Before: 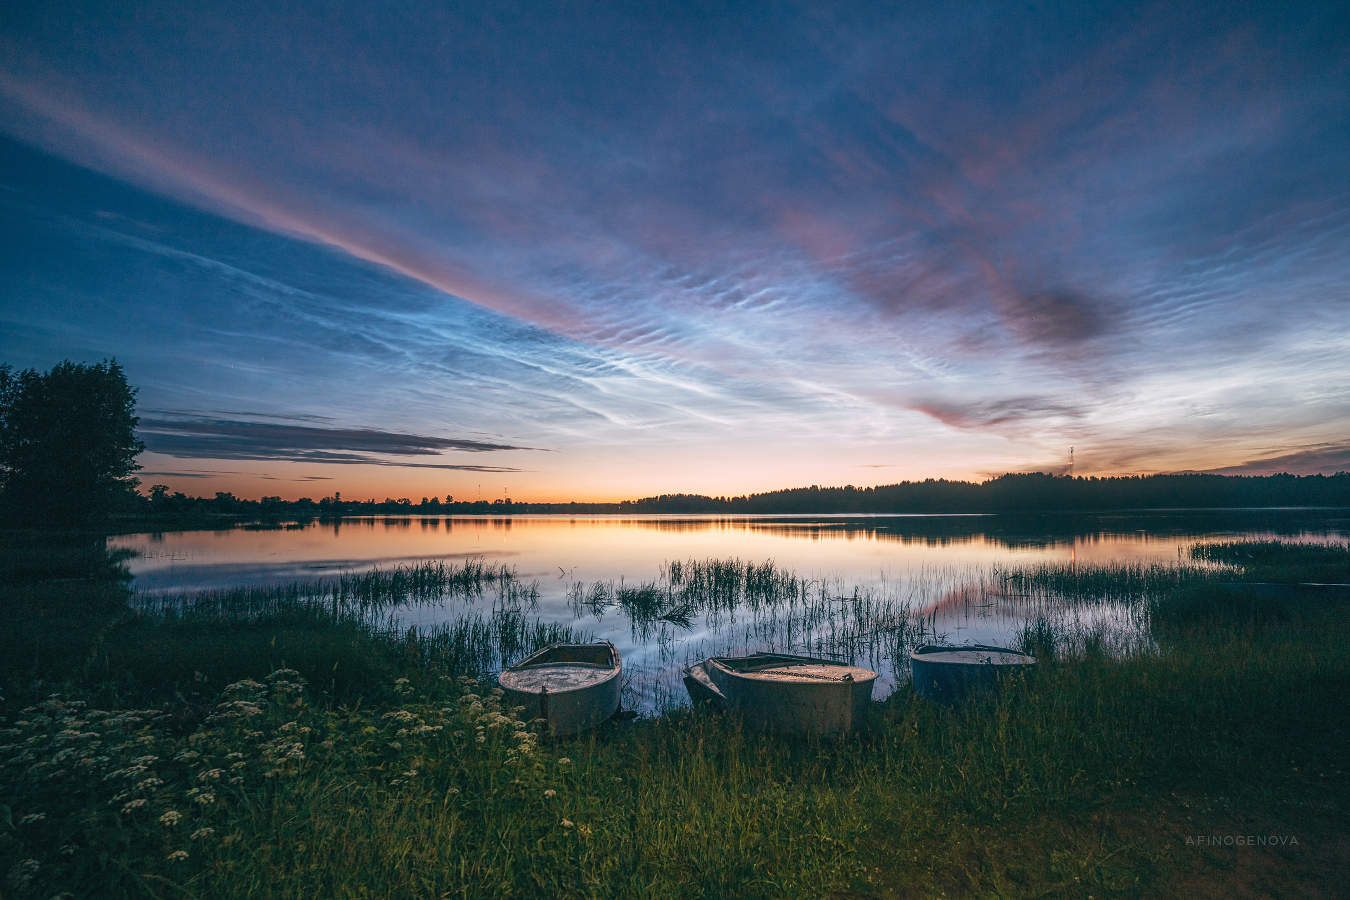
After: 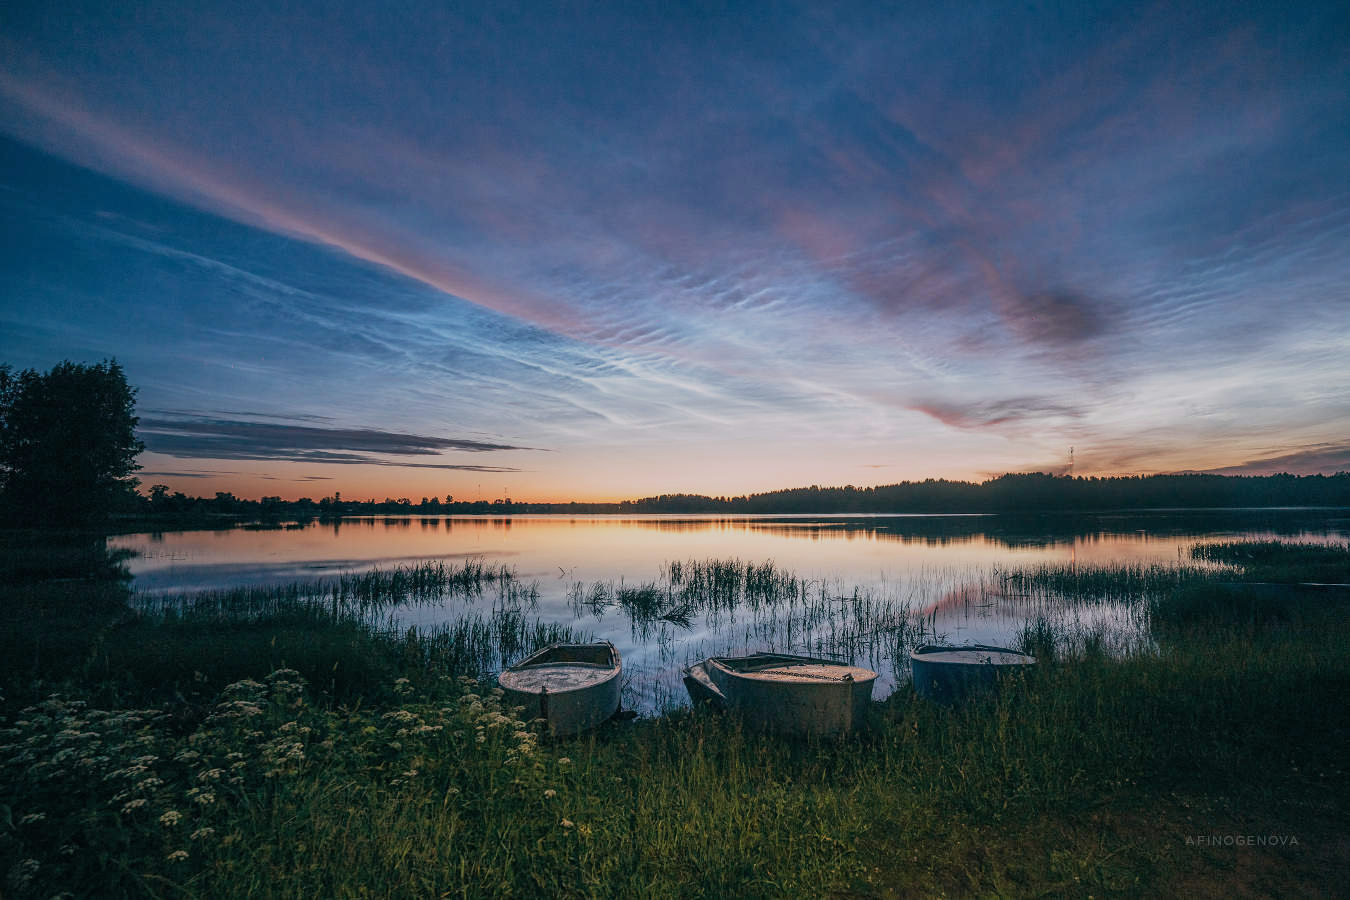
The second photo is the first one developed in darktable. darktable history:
filmic rgb: hardness 4.17, contrast 0.921
